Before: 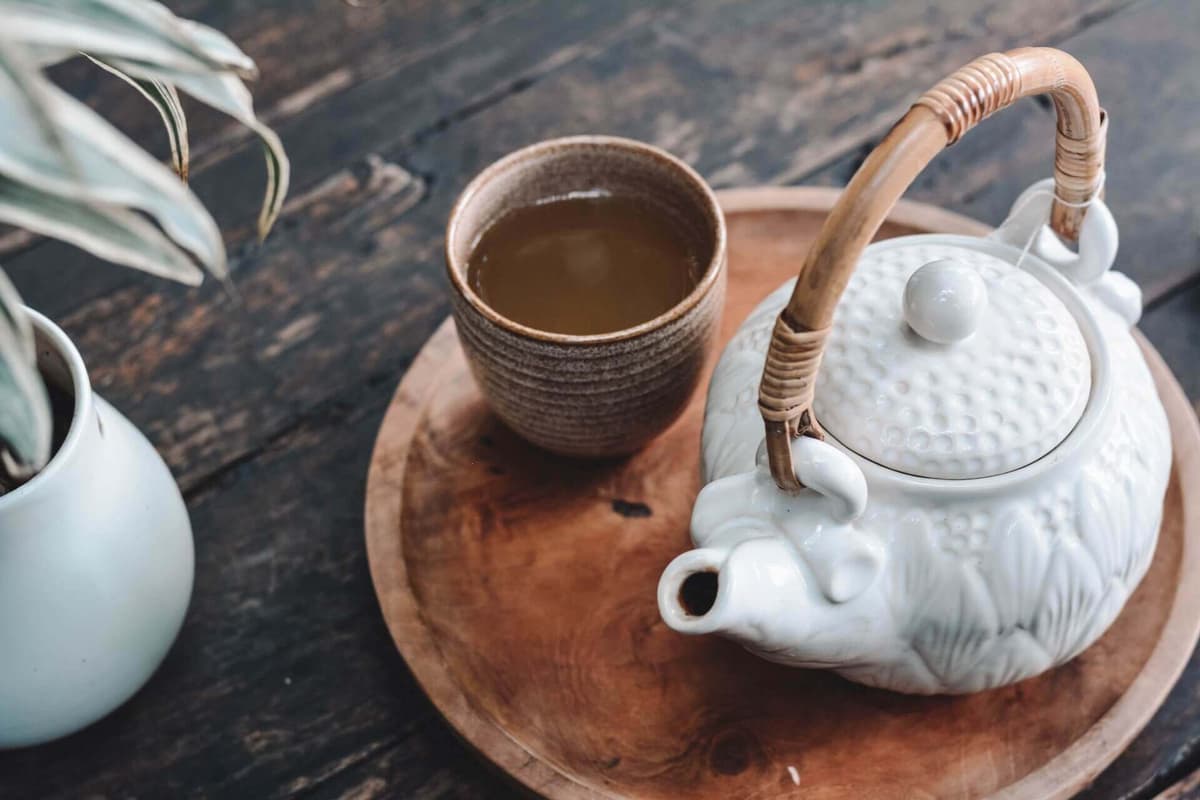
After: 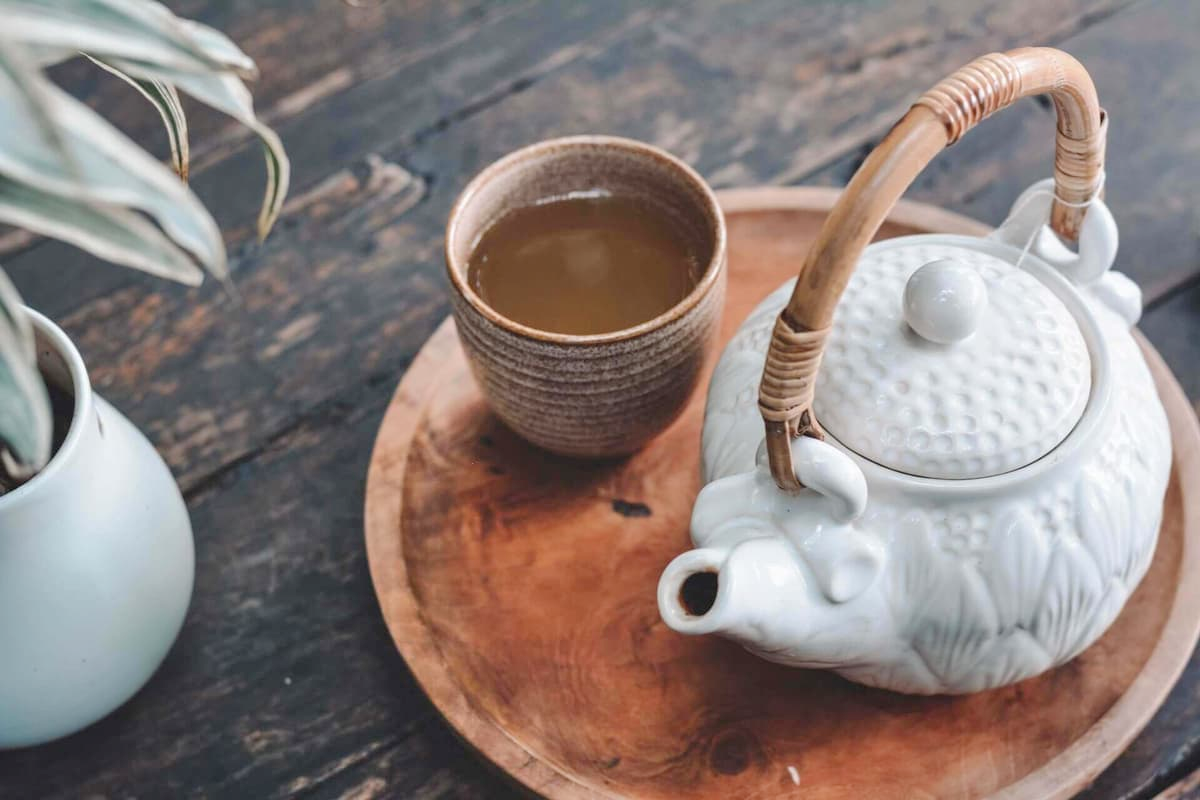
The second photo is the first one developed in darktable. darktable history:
tone equalizer: -7 EV 0.146 EV, -6 EV 0.603 EV, -5 EV 1.17 EV, -4 EV 1.3 EV, -3 EV 1.12 EV, -2 EV 0.6 EV, -1 EV 0.146 EV, smoothing diameter 24.86%, edges refinement/feathering 12.38, preserve details guided filter
